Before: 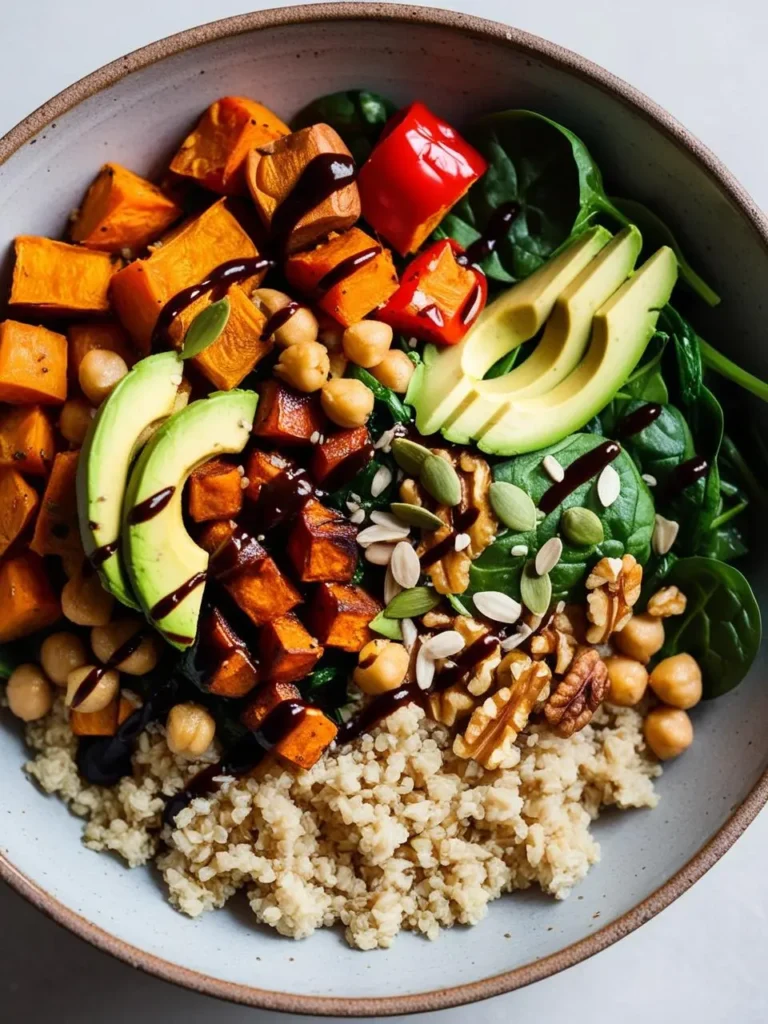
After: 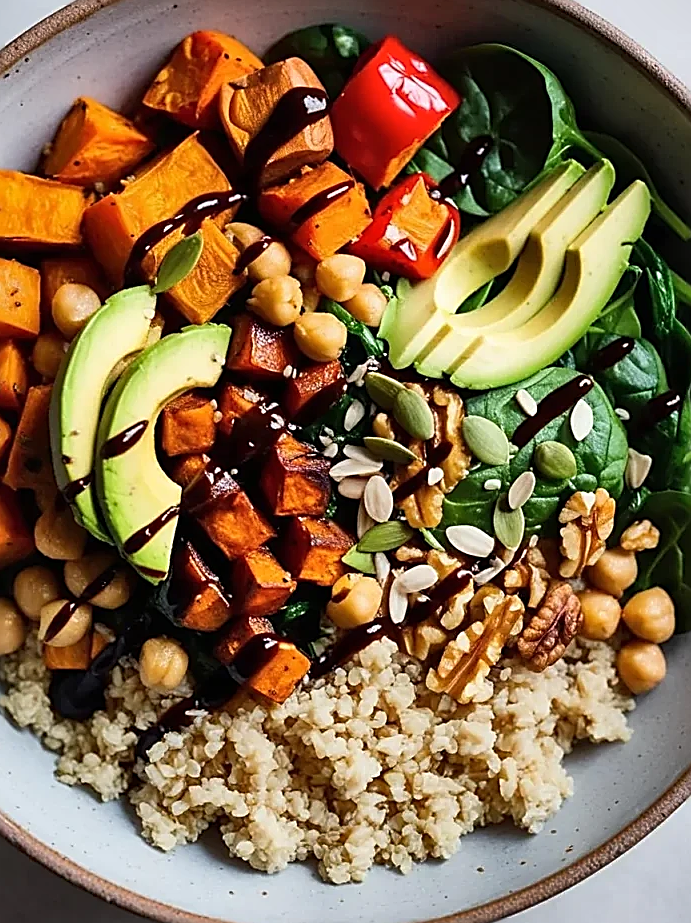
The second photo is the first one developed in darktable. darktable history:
crop: left 3.644%, top 6.466%, right 6.261%, bottom 3.301%
shadows and highlights: radius 101.34, shadows 50.69, highlights -65.03, soften with gaussian
sharpen: radius 1.719, amount 1.287
